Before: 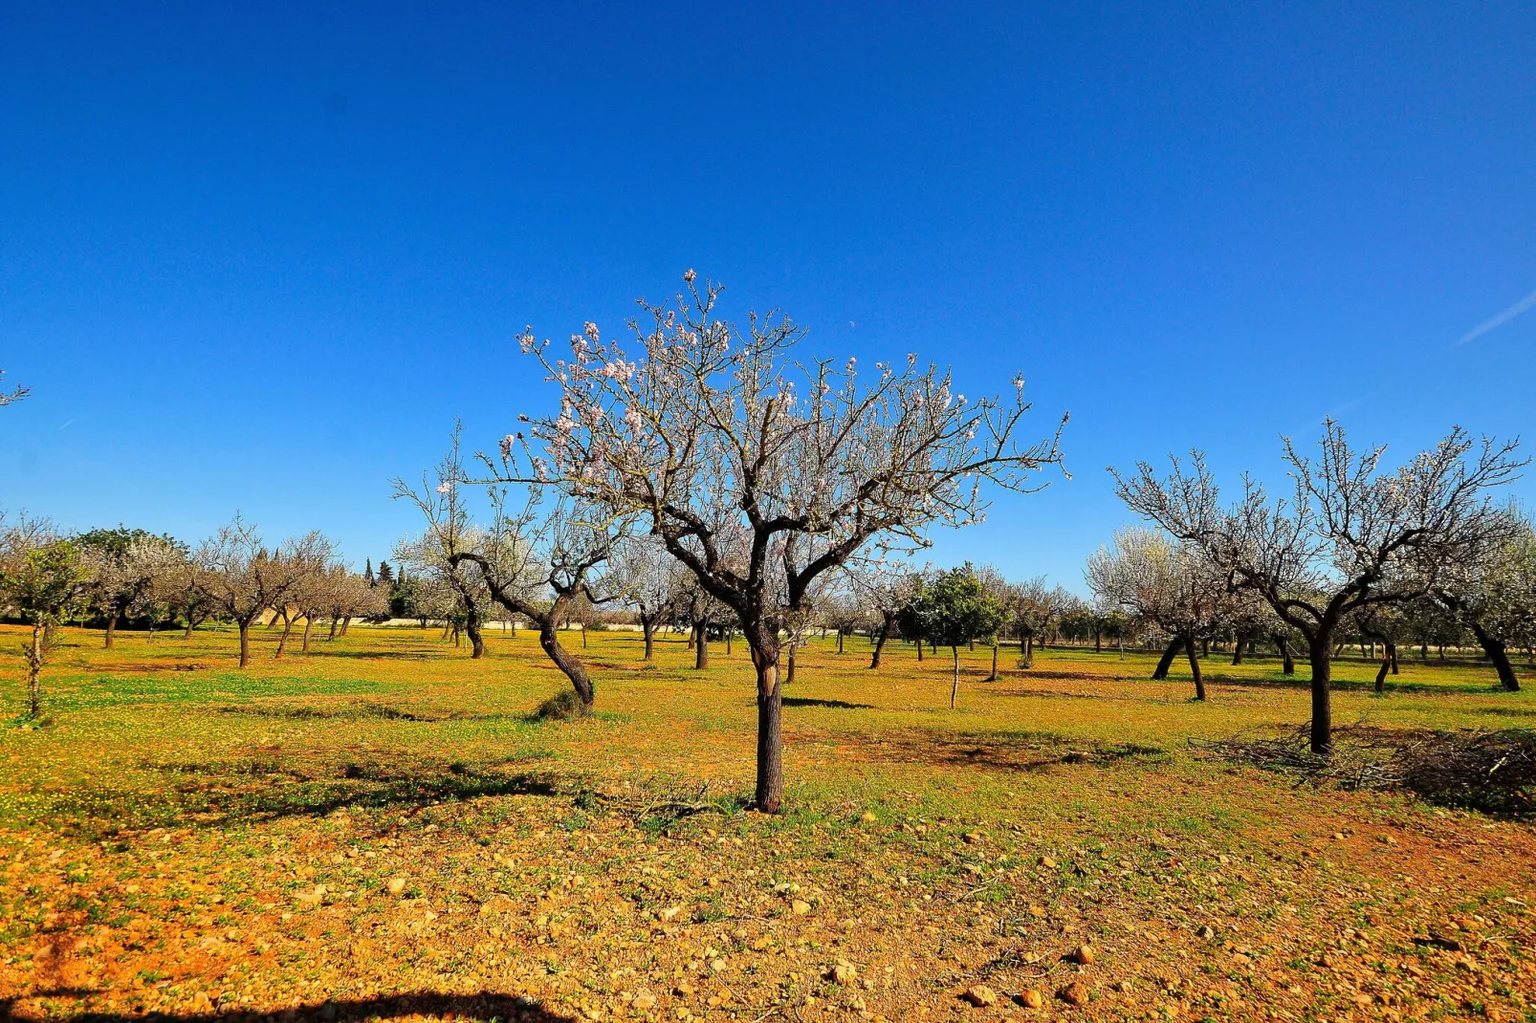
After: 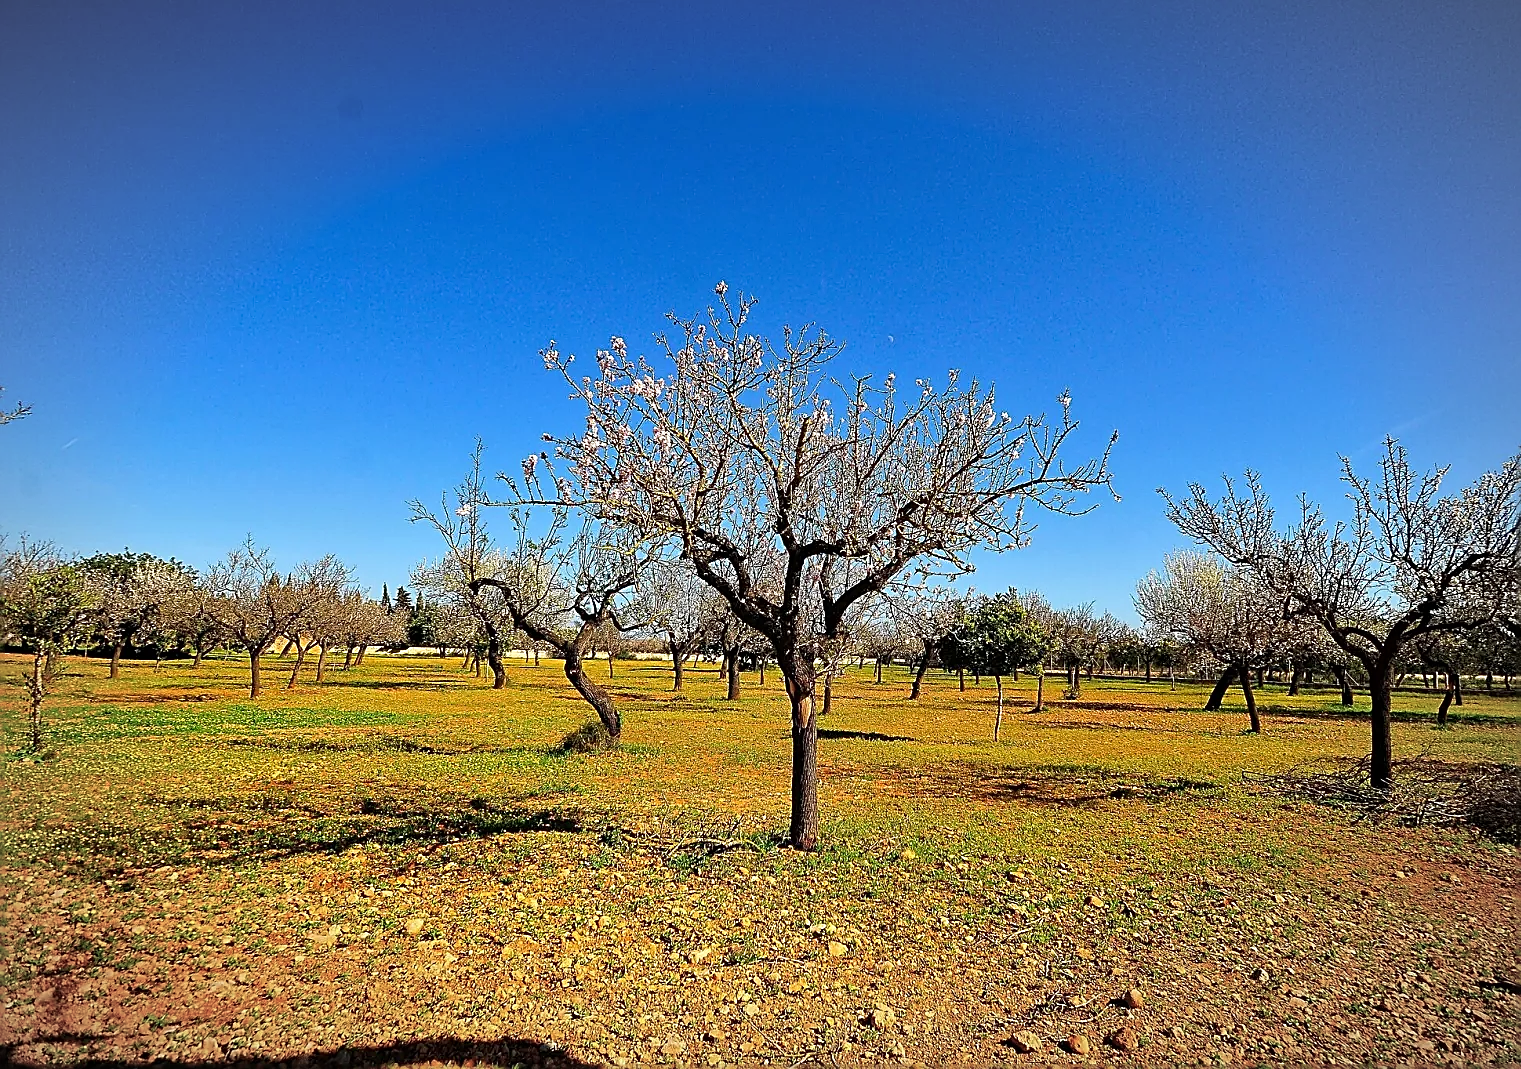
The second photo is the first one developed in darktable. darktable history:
local contrast: mode bilateral grid, contrast 20, coarseness 49, detail 119%, midtone range 0.2
vignetting: fall-off radius 68.75%, automatic ratio true
sharpen: radius 1.699, amount 1.284
crop and rotate: left 0%, right 5.266%
